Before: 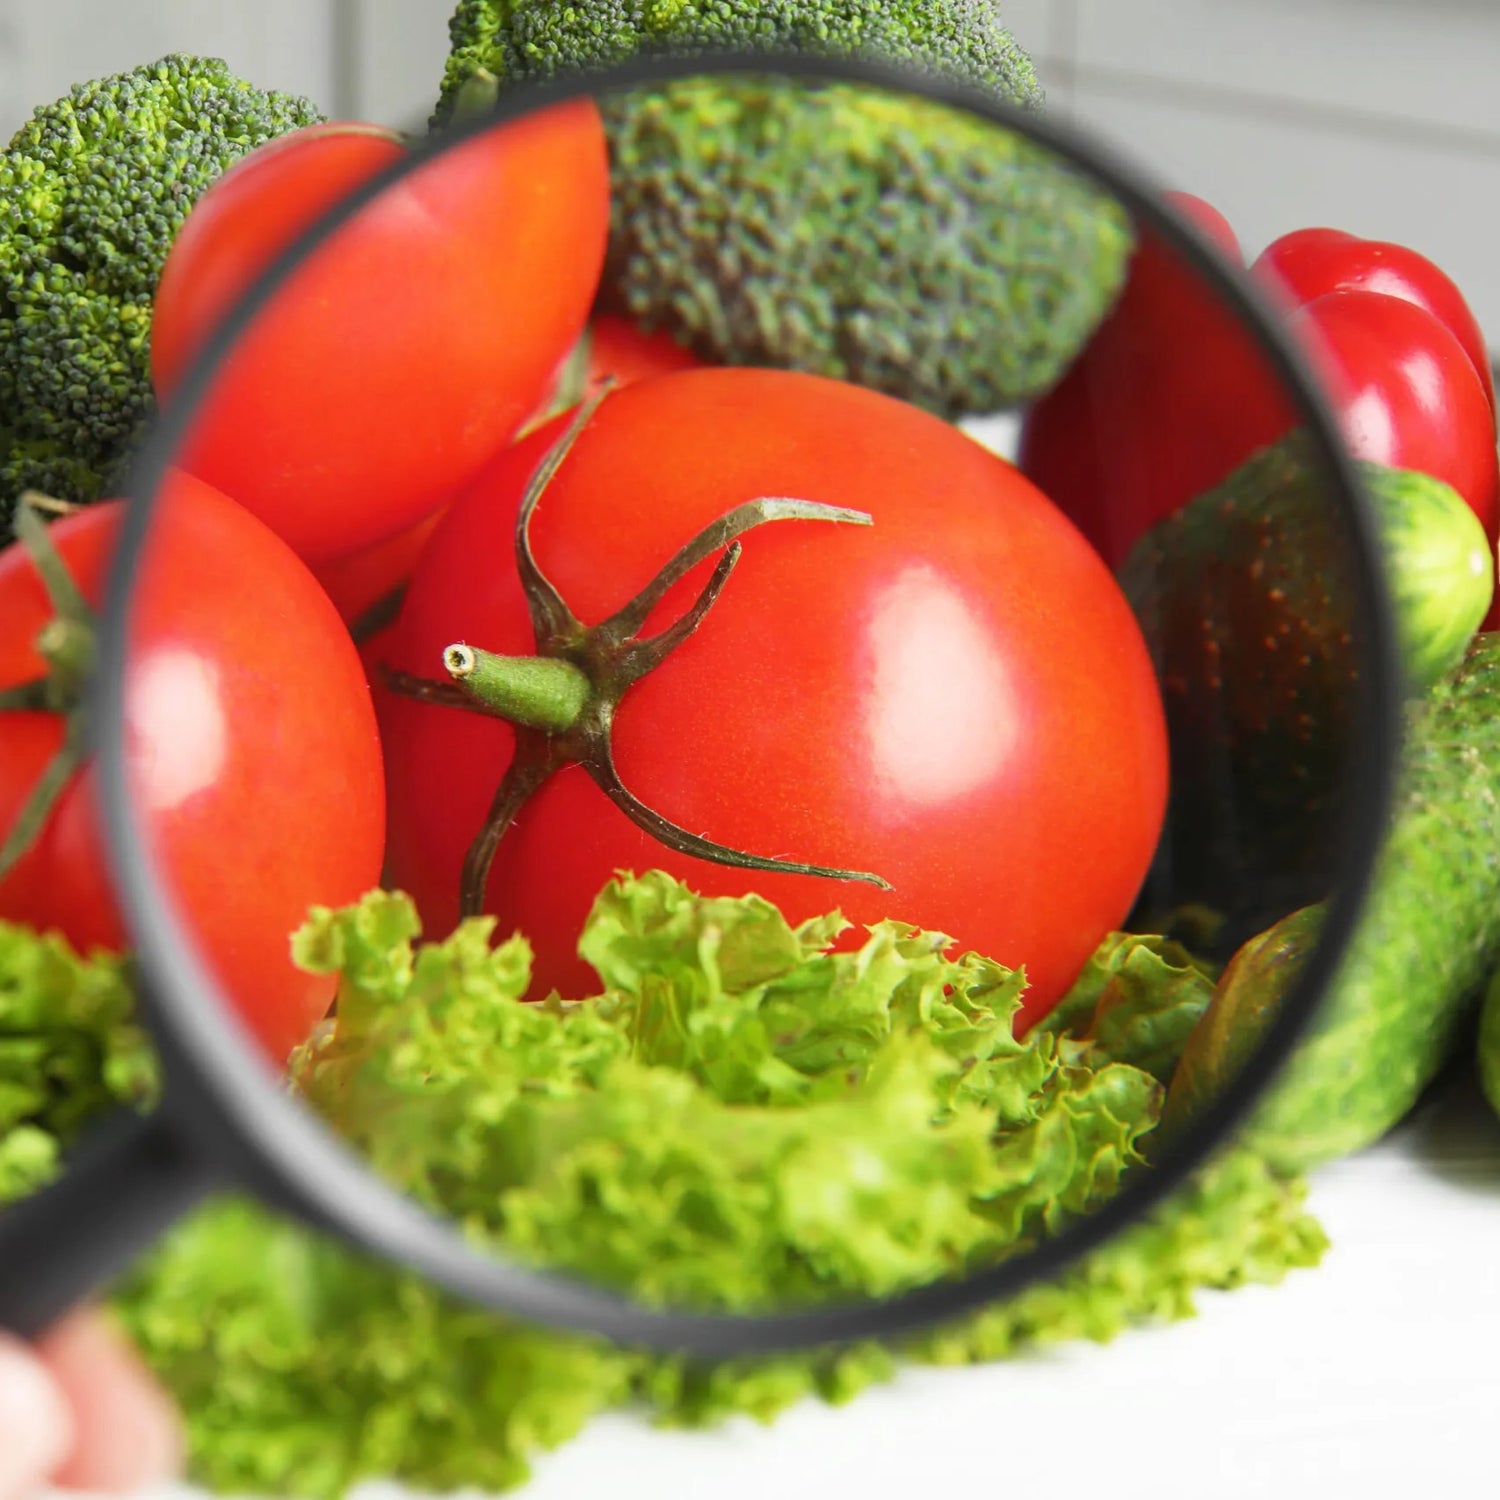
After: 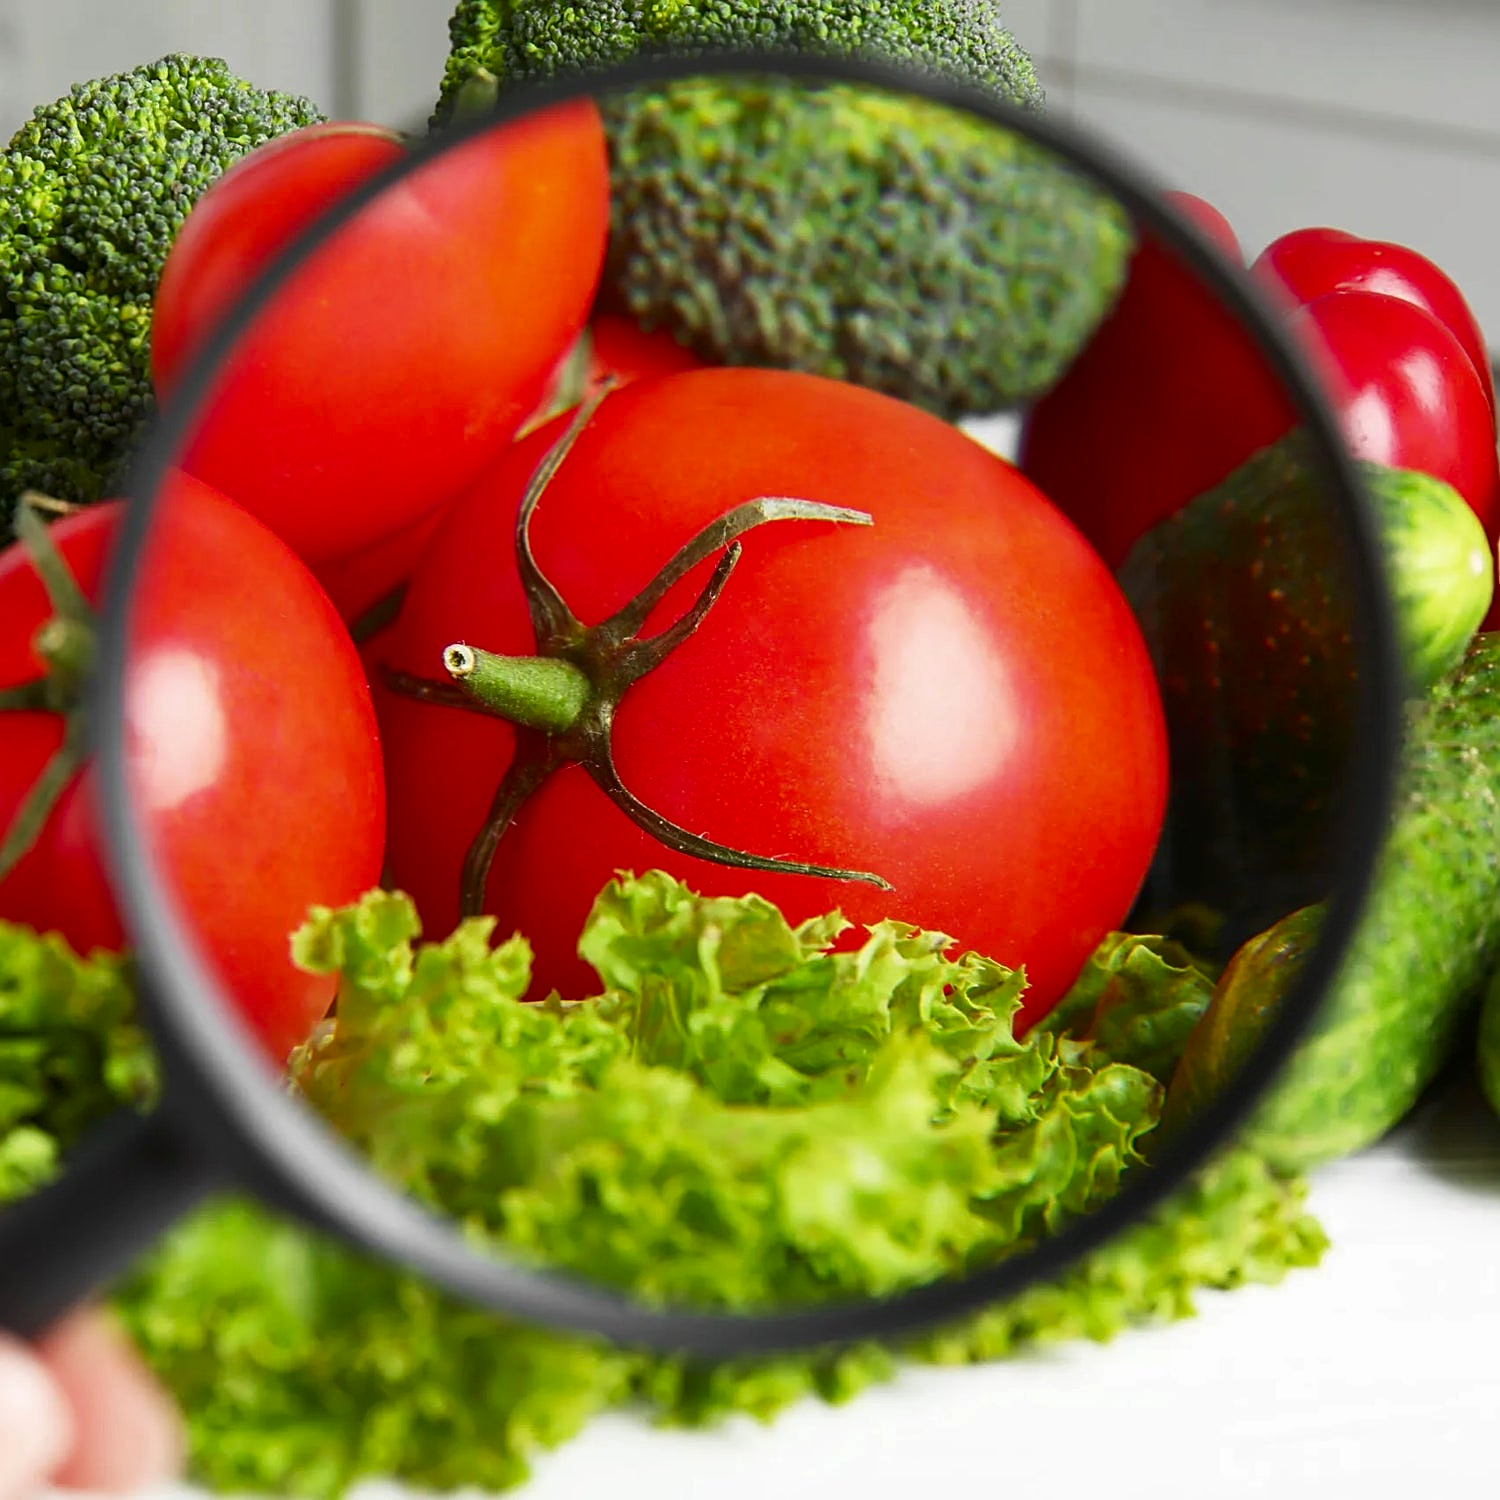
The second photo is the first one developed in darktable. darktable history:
sharpen: on, module defaults
contrast brightness saturation: contrast 0.07, brightness -0.13, saturation 0.06
